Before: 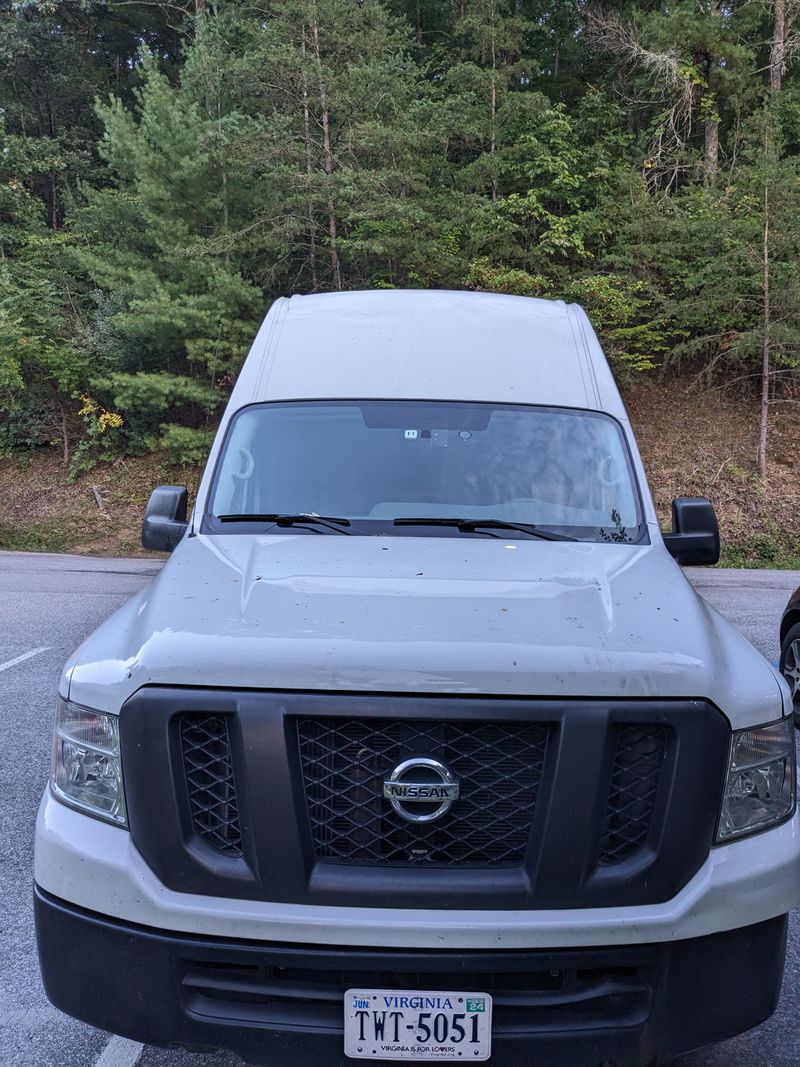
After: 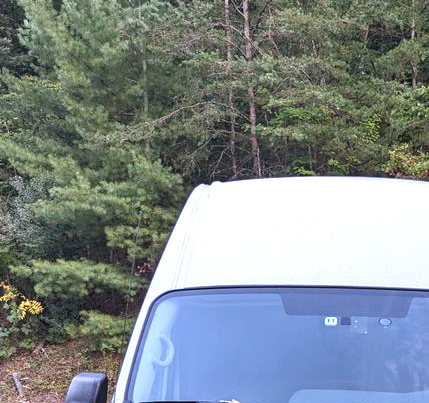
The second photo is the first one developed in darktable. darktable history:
white balance: red 1.05, blue 1.072
crop: left 10.121%, top 10.631%, right 36.218%, bottom 51.526%
color correction: saturation 0.98
exposure: black level correction 0, exposure 0.7 EV, compensate exposure bias true, compensate highlight preservation false
